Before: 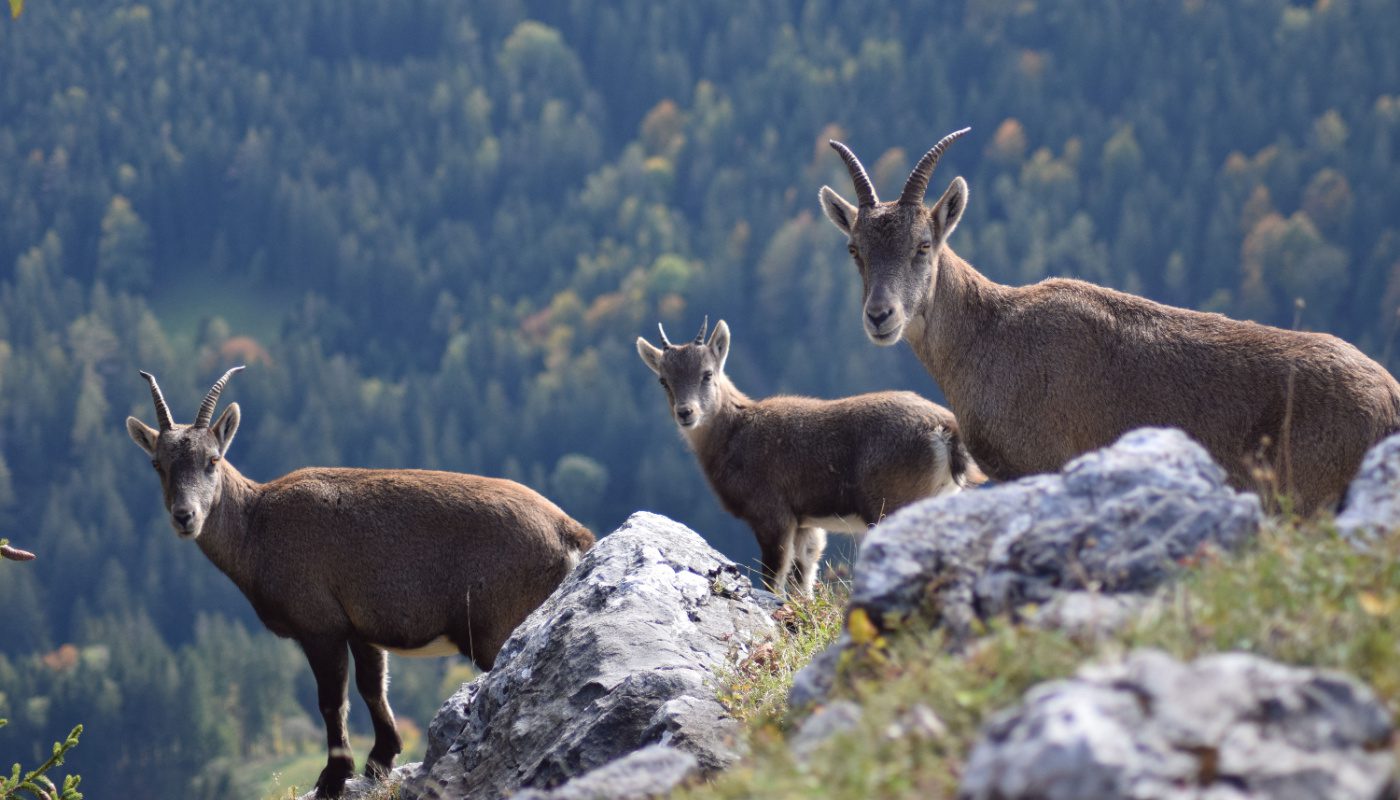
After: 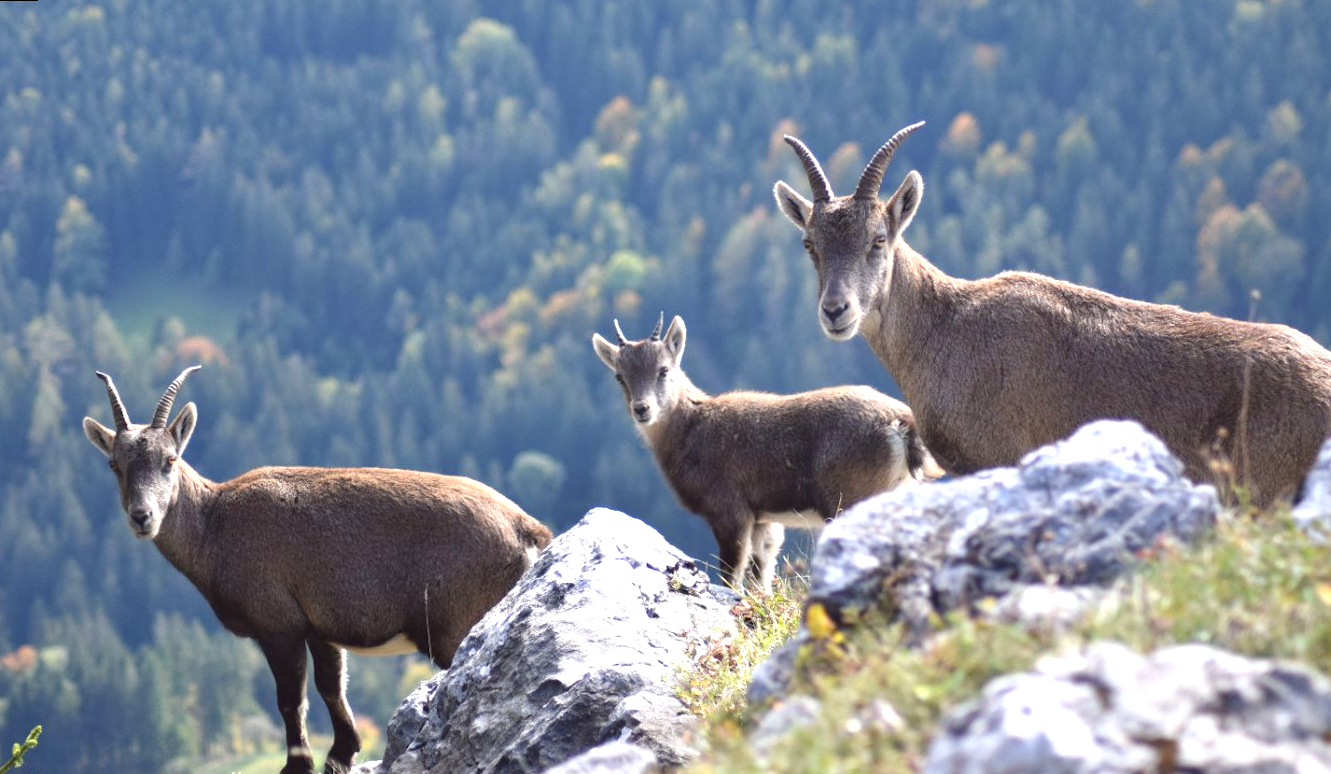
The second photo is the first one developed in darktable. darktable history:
crop and rotate: left 2.536%, right 1.107%, bottom 2.246%
exposure: black level correction -0.001, exposure 0.9 EV, compensate exposure bias true, compensate highlight preservation false
rotate and perspective: rotation -0.45°, automatic cropping original format, crop left 0.008, crop right 0.992, crop top 0.012, crop bottom 0.988
